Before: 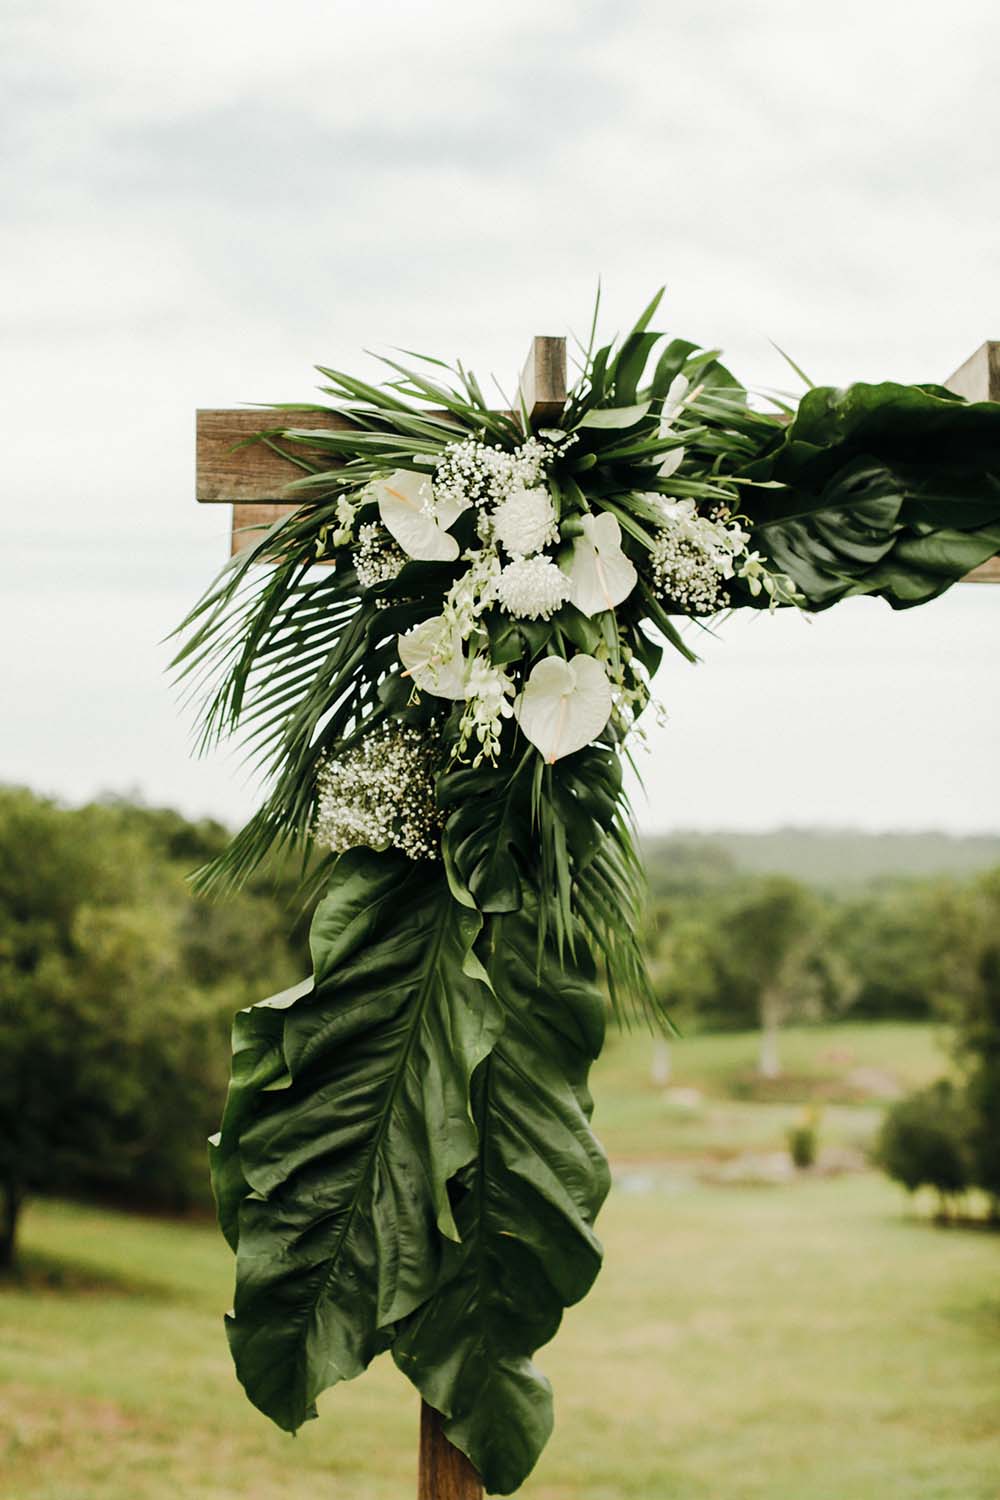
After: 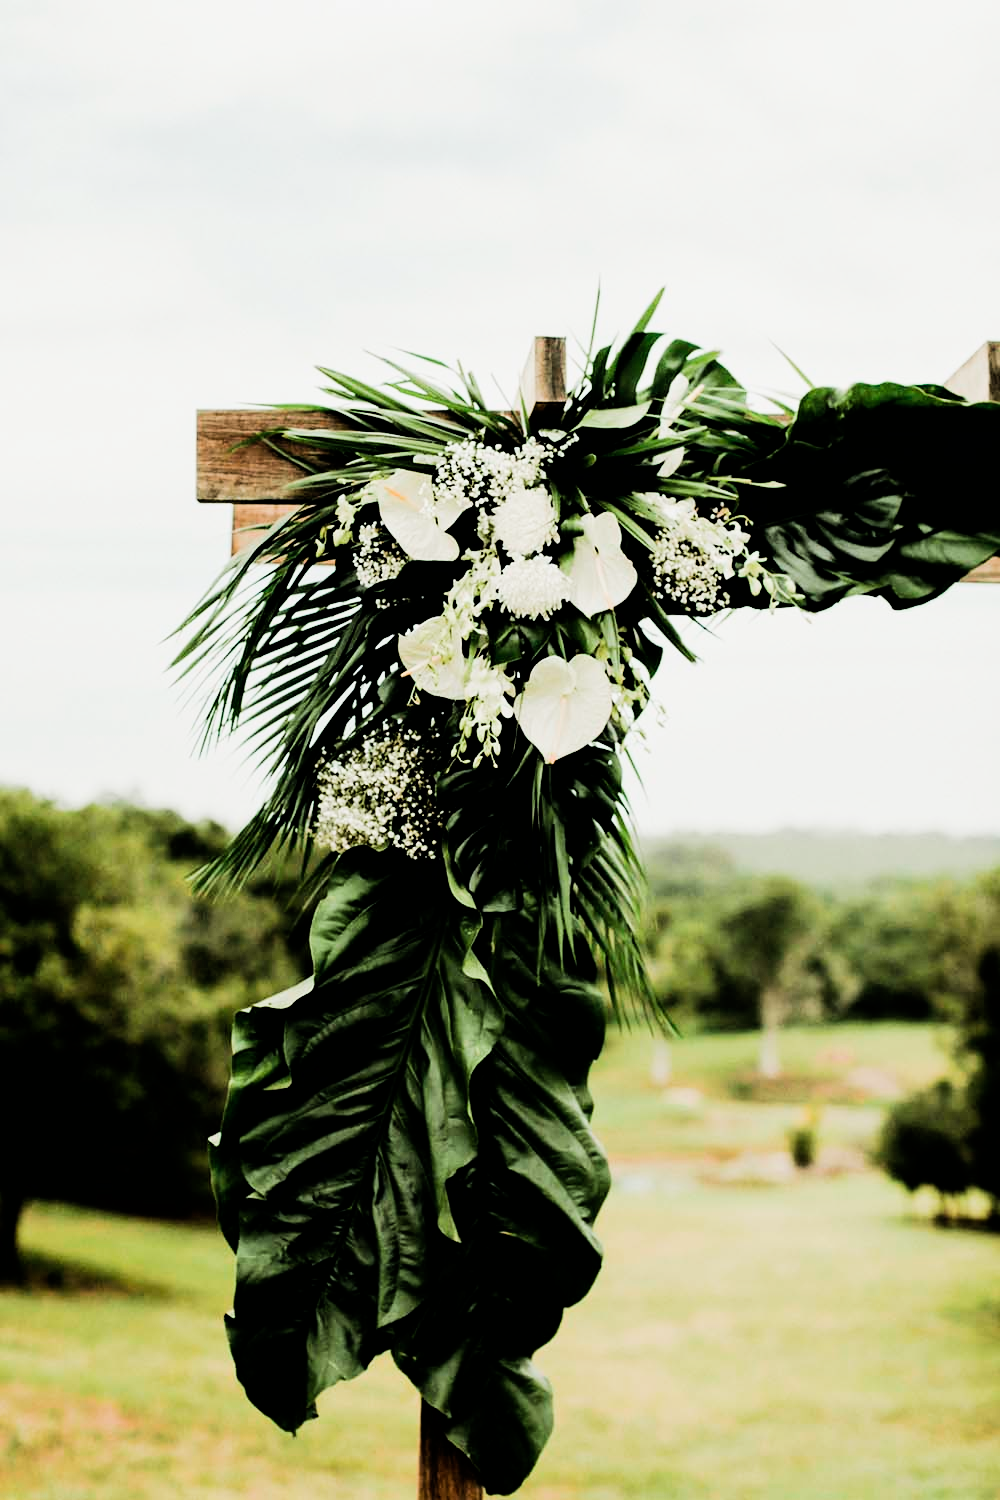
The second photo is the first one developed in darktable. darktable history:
tone equalizer: -8 EV -0.76 EV, -7 EV -0.708 EV, -6 EV -0.609 EV, -5 EV -0.375 EV, -3 EV 0.386 EV, -2 EV 0.6 EV, -1 EV 0.696 EV, +0 EV 0.771 EV, edges refinement/feathering 500, mask exposure compensation -1.57 EV, preserve details no
filmic rgb: black relative exposure -5.05 EV, white relative exposure 3.97 EV, hardness 2.89, contrast 1.298, highlights saturation mix -29.32%
